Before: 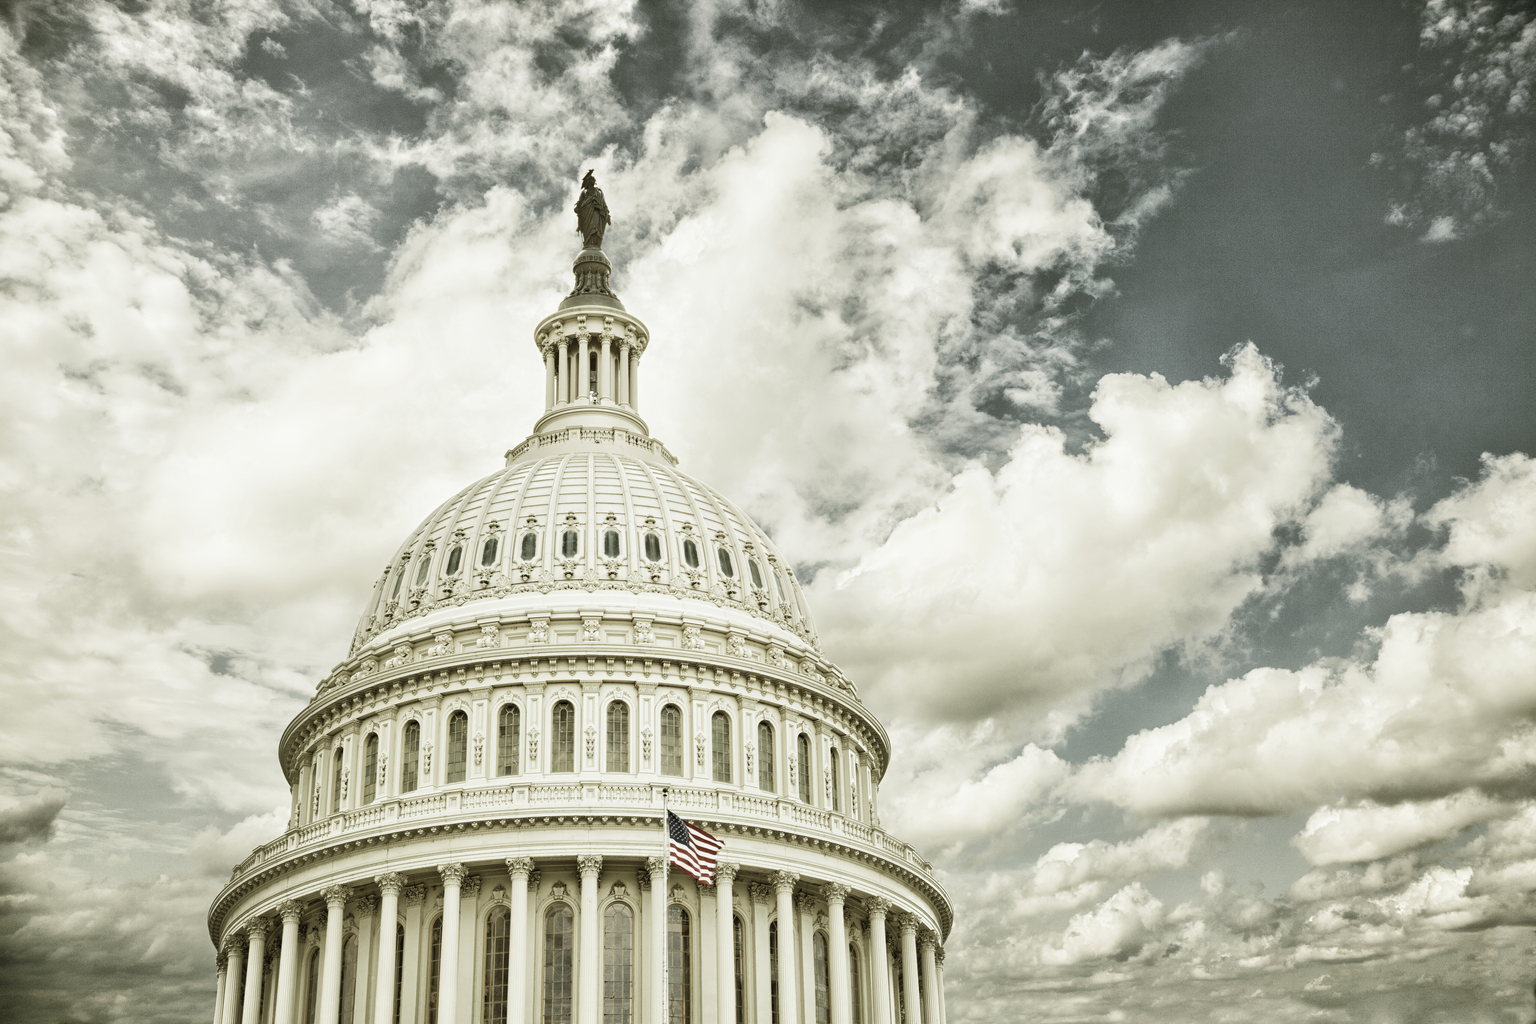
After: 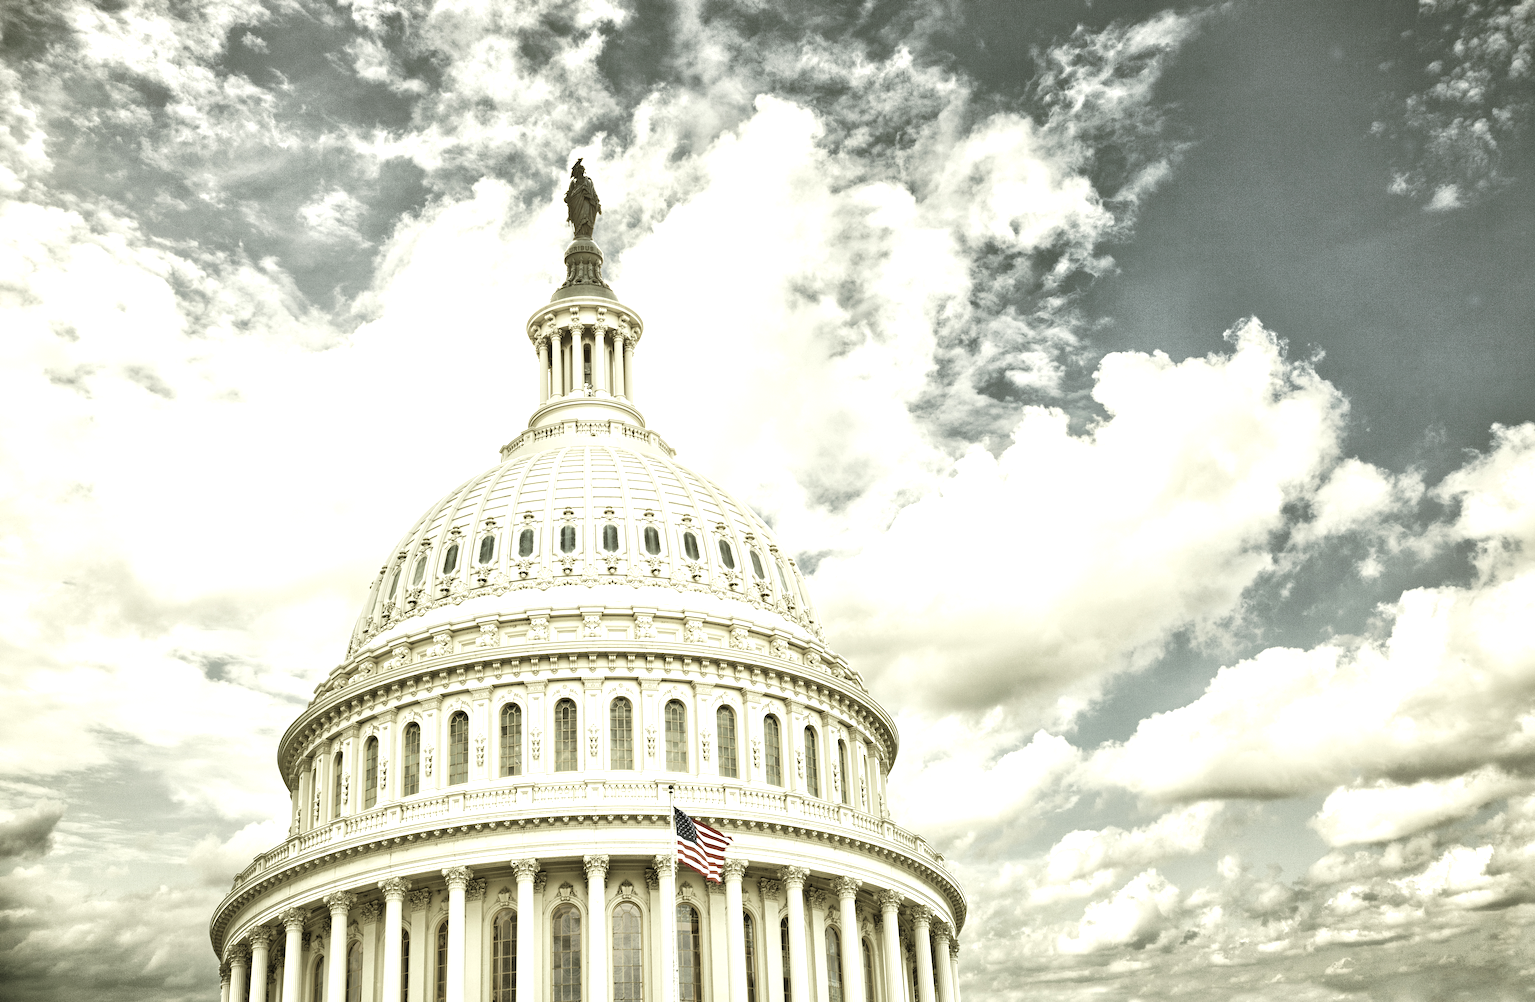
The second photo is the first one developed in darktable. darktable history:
exposure: exposure 0.6 EV, compensate highlight preservation false
rotate and perspective: rotation -1.42°, crop left 0.016, crop right 0.984, crop top 0.035, crop bottom 0.965
